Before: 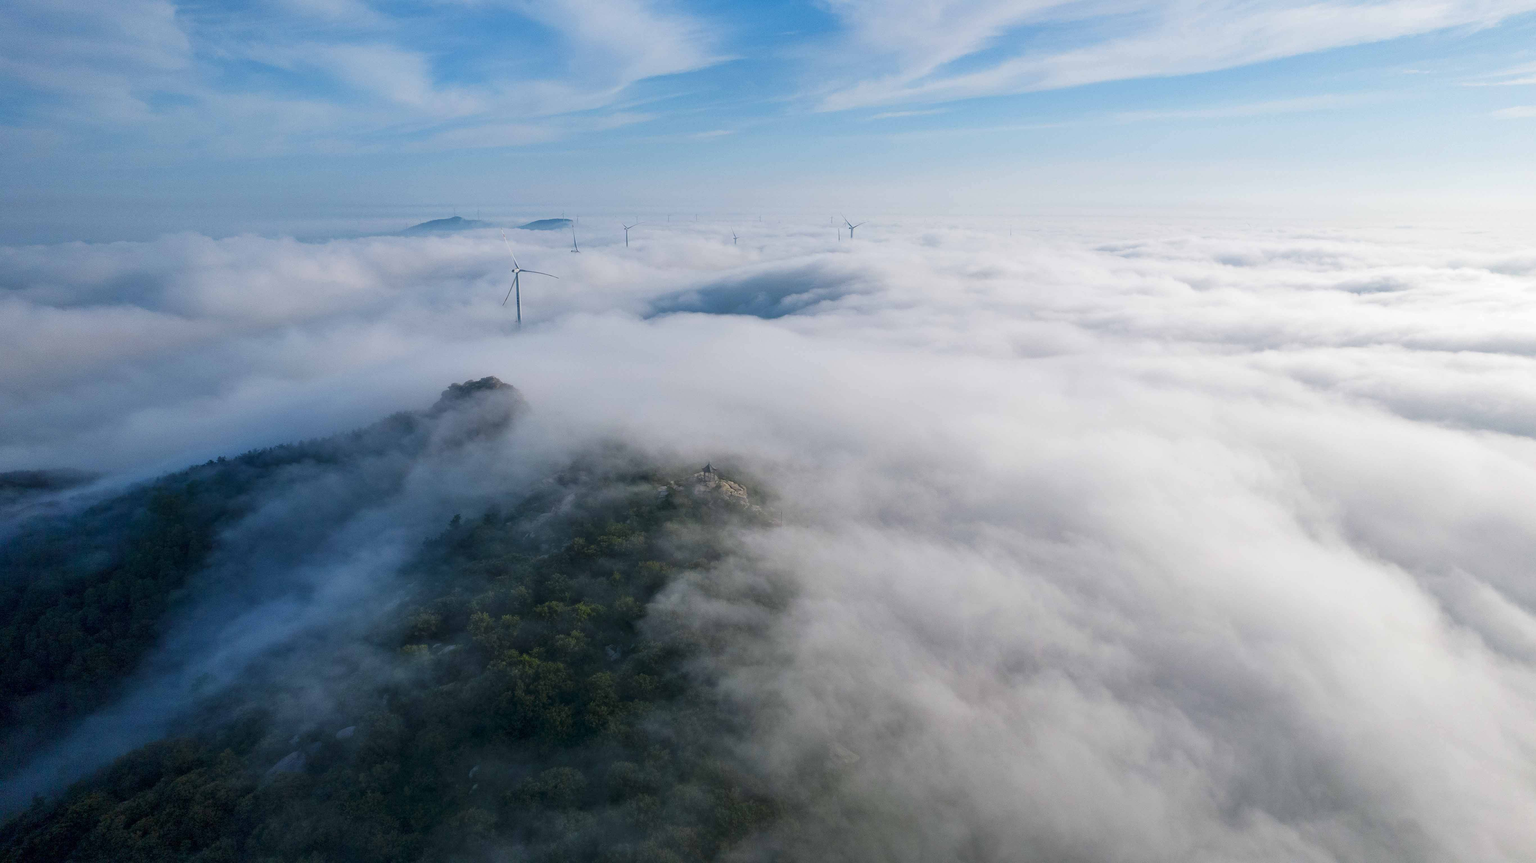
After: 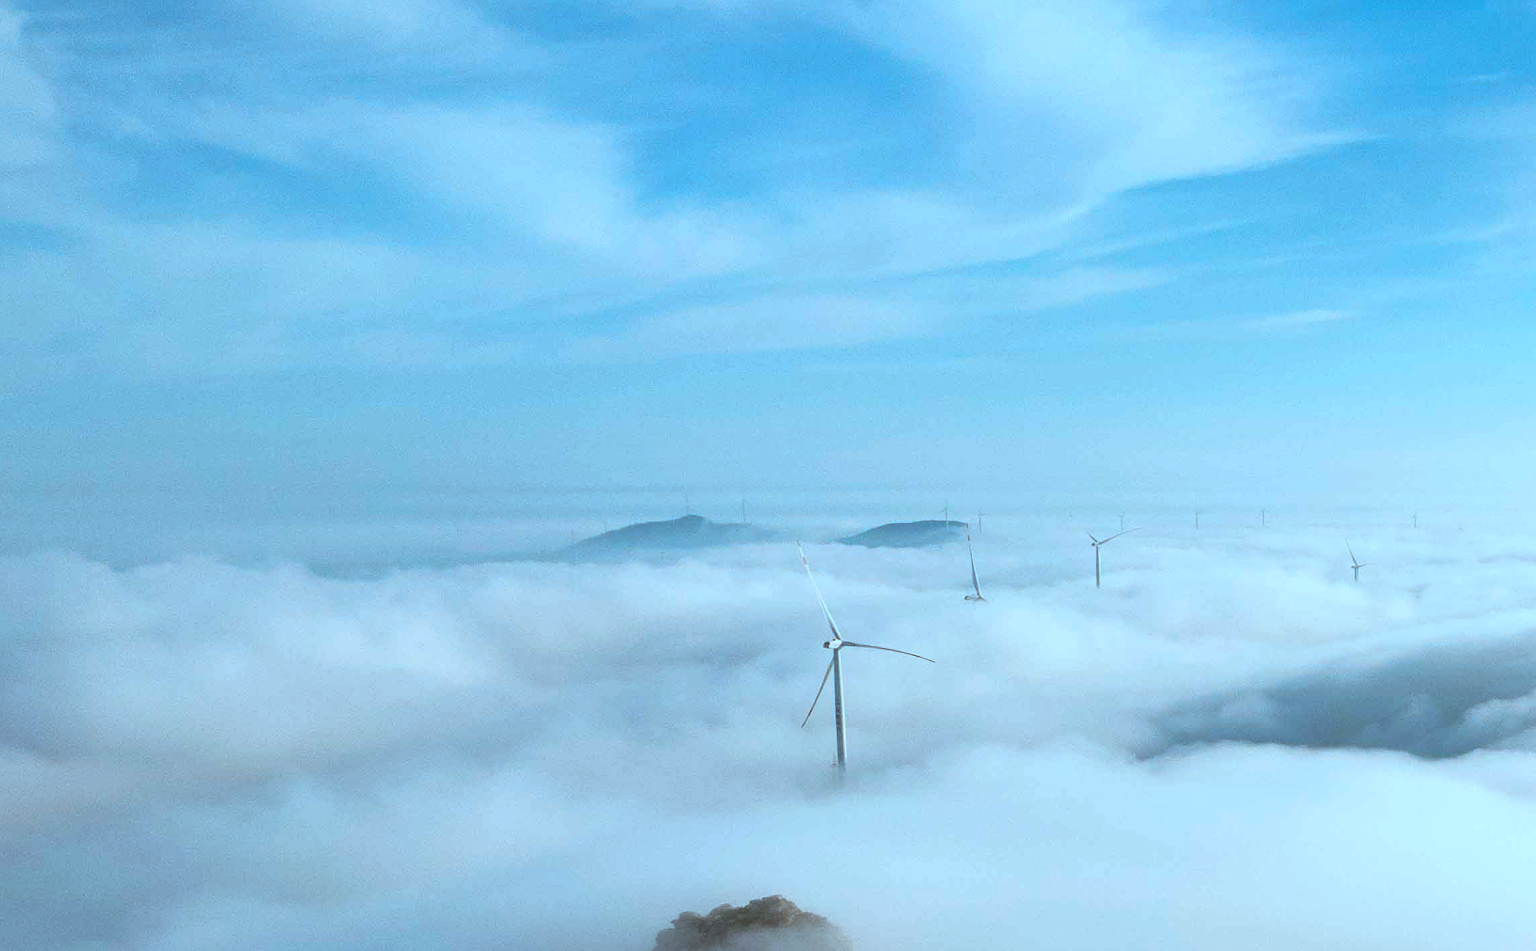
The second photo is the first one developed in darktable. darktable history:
crop and rotate: left 10.817%, top 0.062%, right 47.194%, bottom 53.626%
color correction: highlights a* -14.62, highlights b* -16.22, shadows a* 10.12, shadows b* 29.4
exposure: black level correction 0.001, exposure 0.5 EV, compensate exposure bias true, compensate highlight preservation false
